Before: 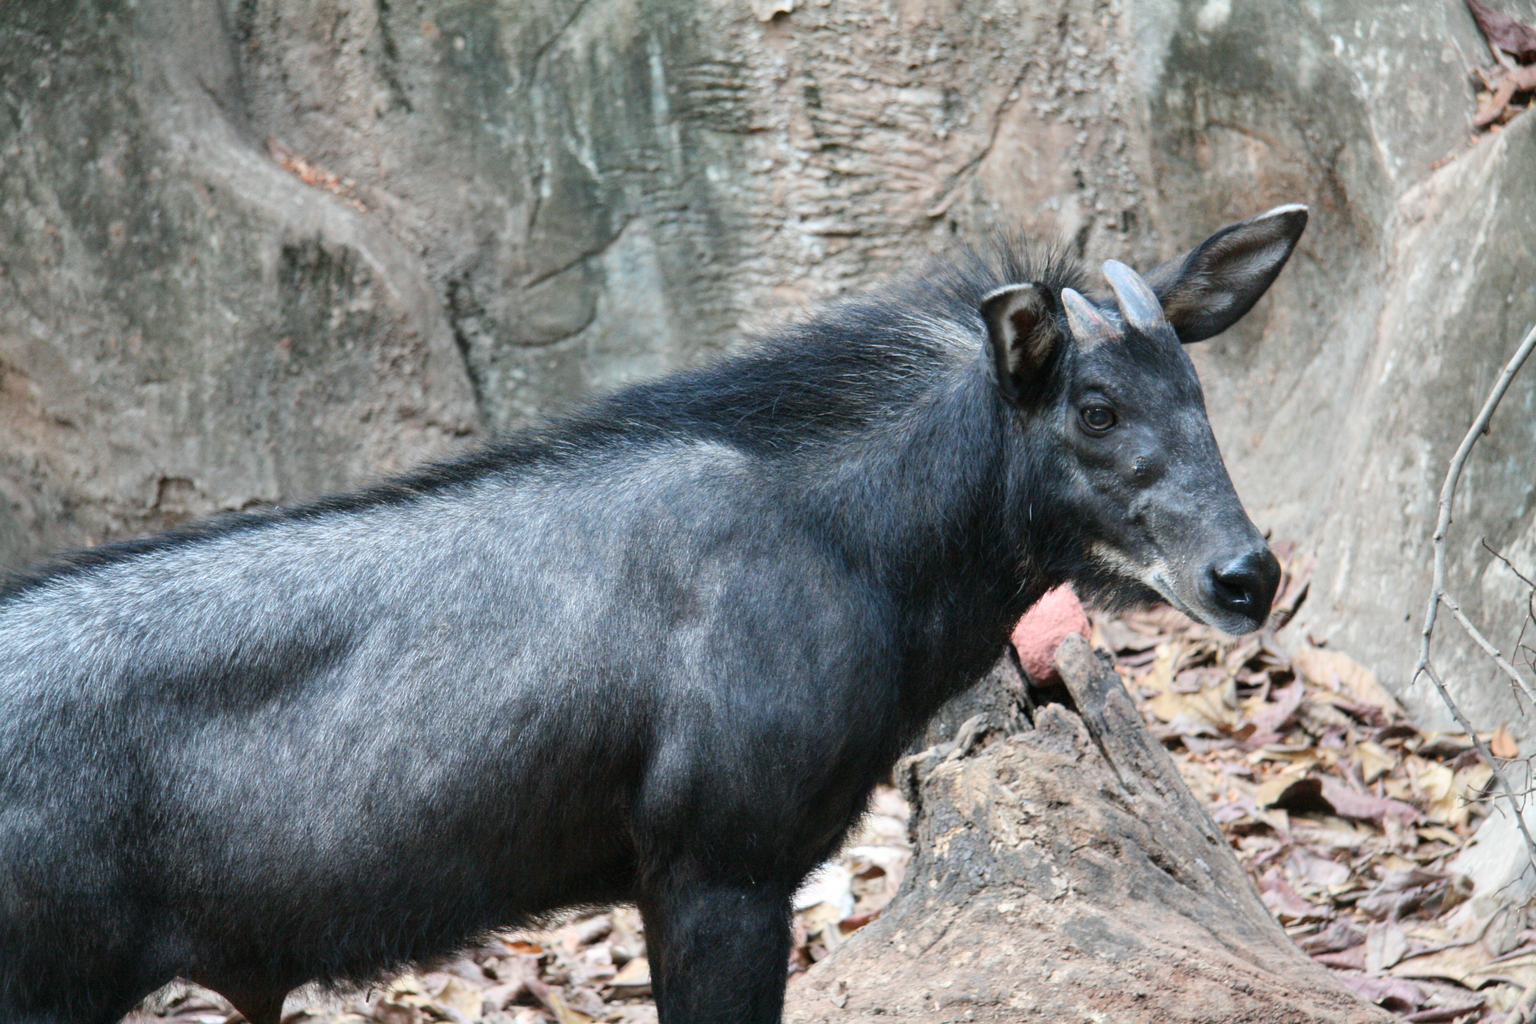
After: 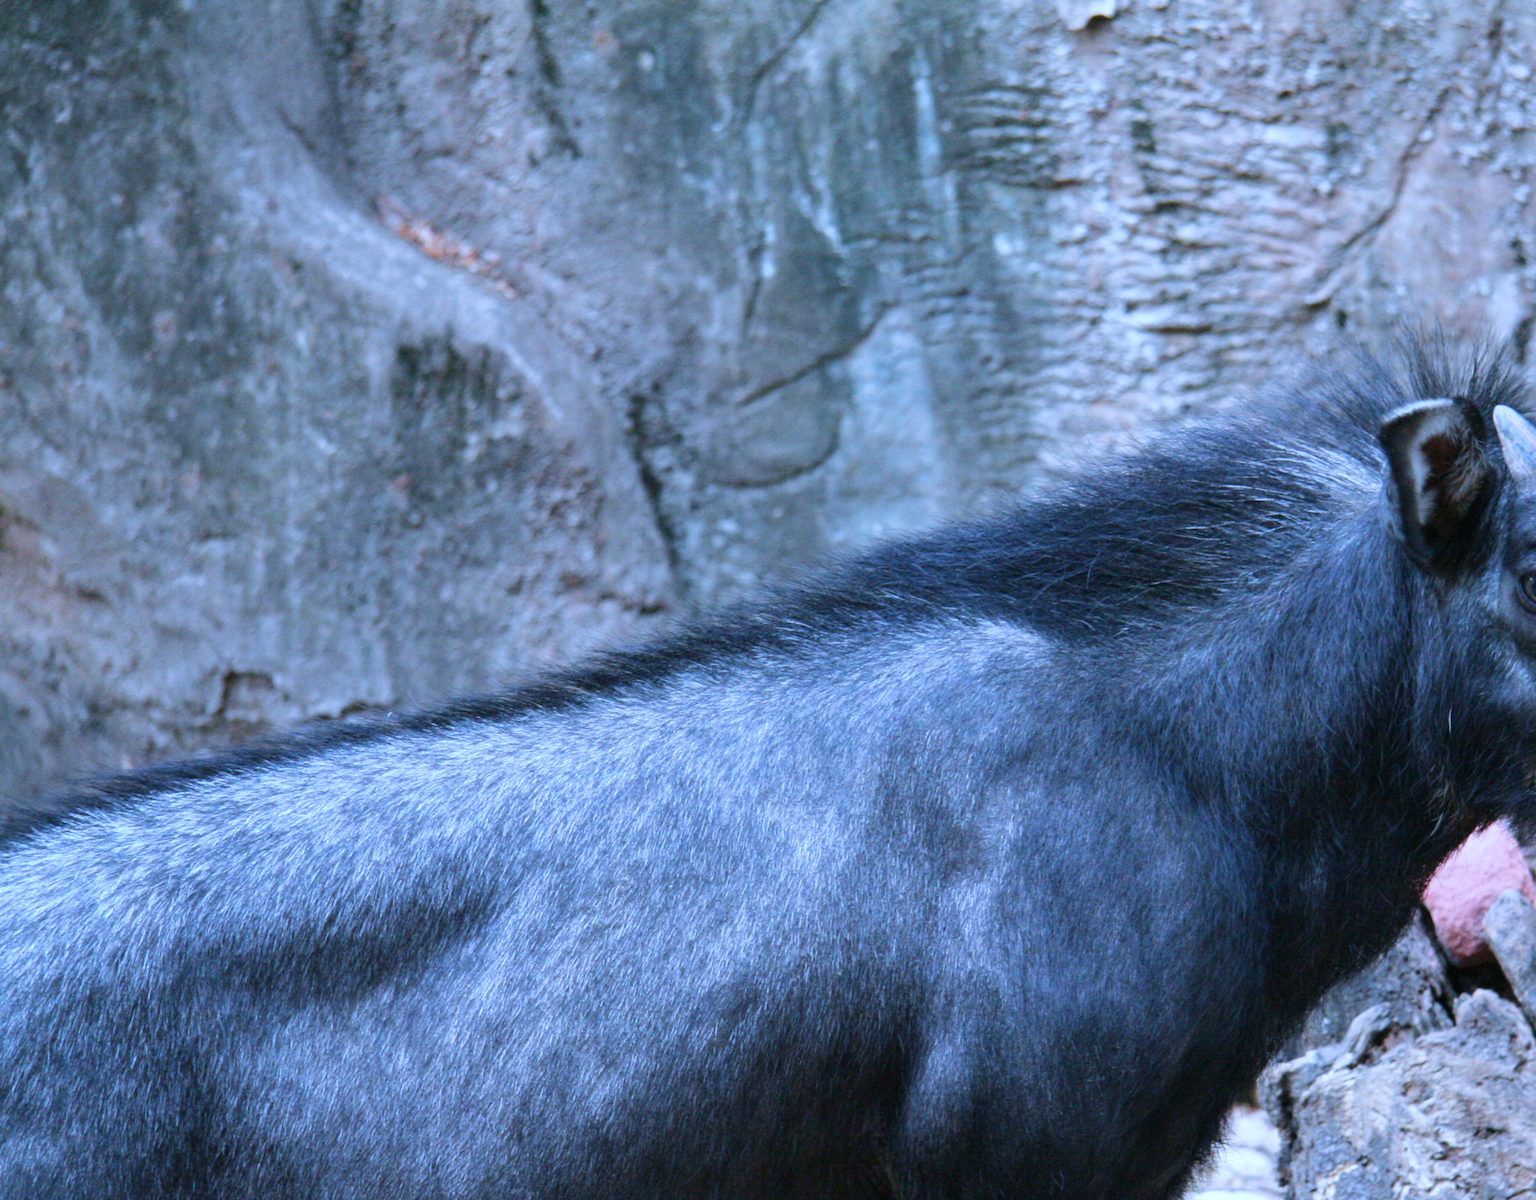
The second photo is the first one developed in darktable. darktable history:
velvia: on, module defaults
white balance: red 0.871, blue 1.249
crop: right 28.885%, bottom 16.626%
